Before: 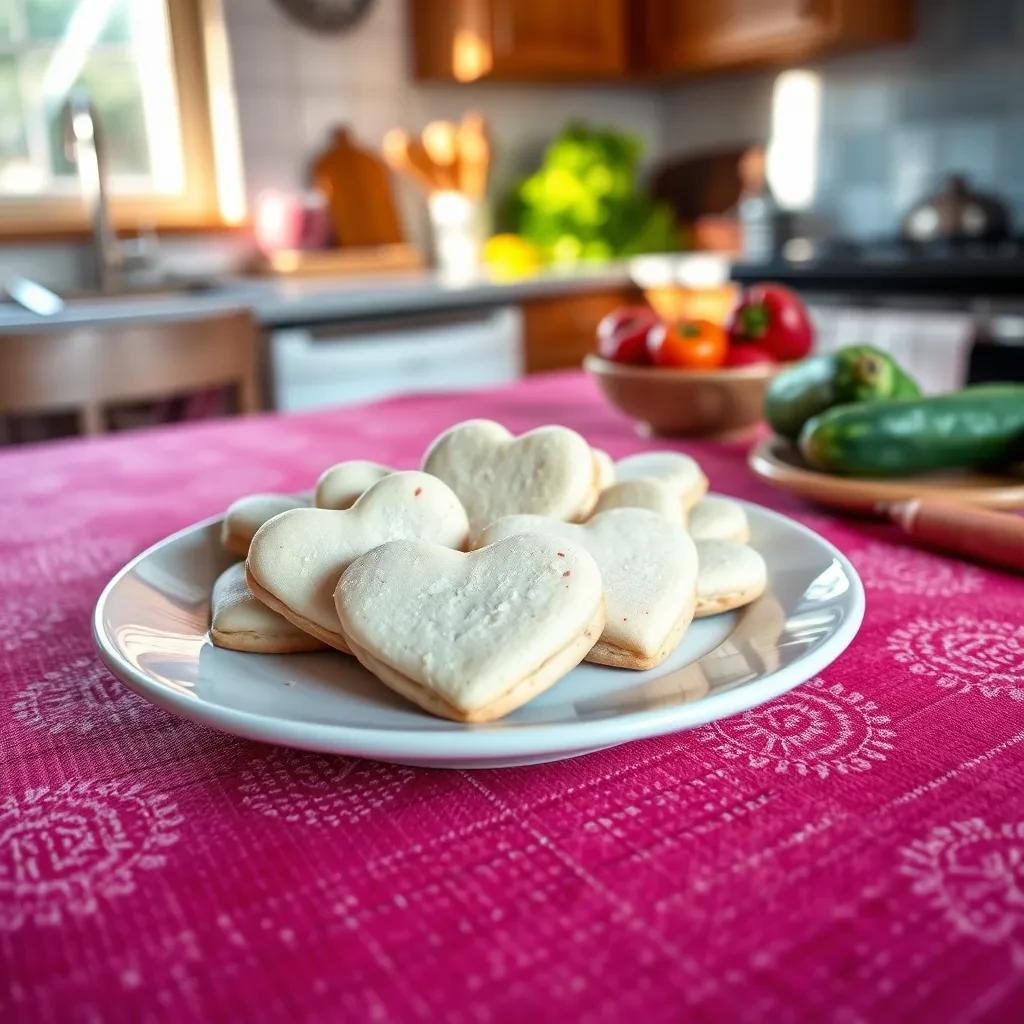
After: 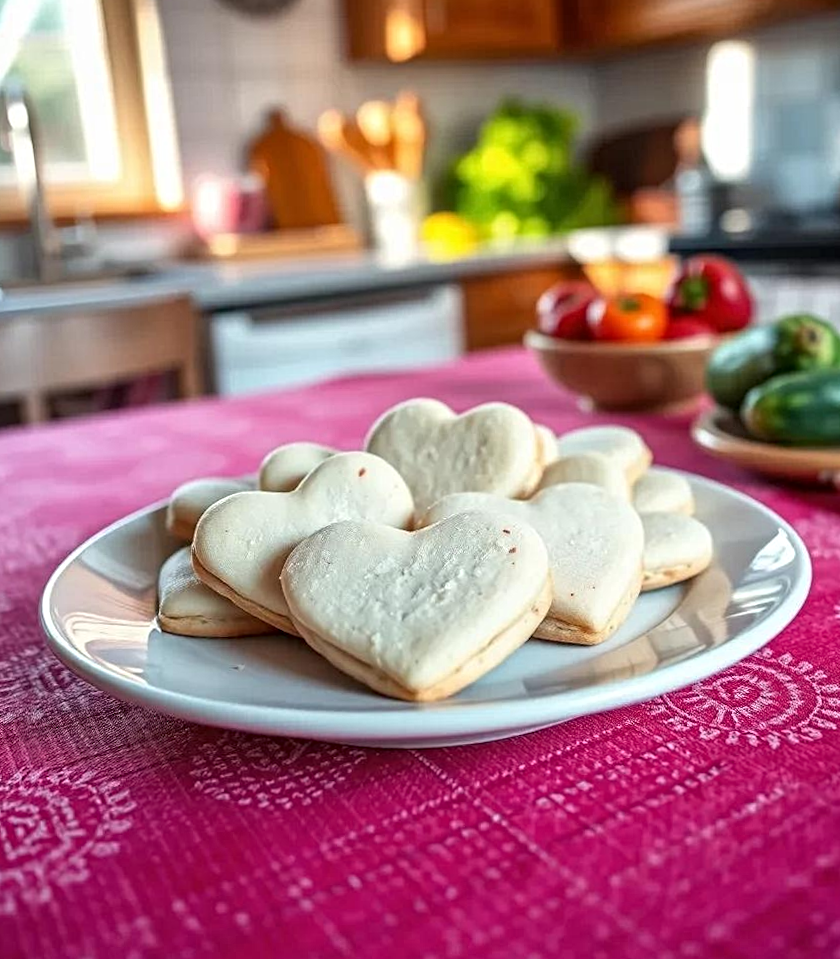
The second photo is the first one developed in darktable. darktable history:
rotate and perspective: rotation -0.45°, automatic cropping original format, crop left 0.008, crop right 0.992, crop top 0.012, crop bottom 0.988
crop and rotate: angle 1°, left 4.281%, top 0.642%, right 11.383%, bottom 2.486%
contrast equalizer: y [[0.5, 0.5, 0.5, 0.539, 0.64, 0.611], [0.5 ×6], [0.5 ×6], [0 ×6], [0 ×6]]
